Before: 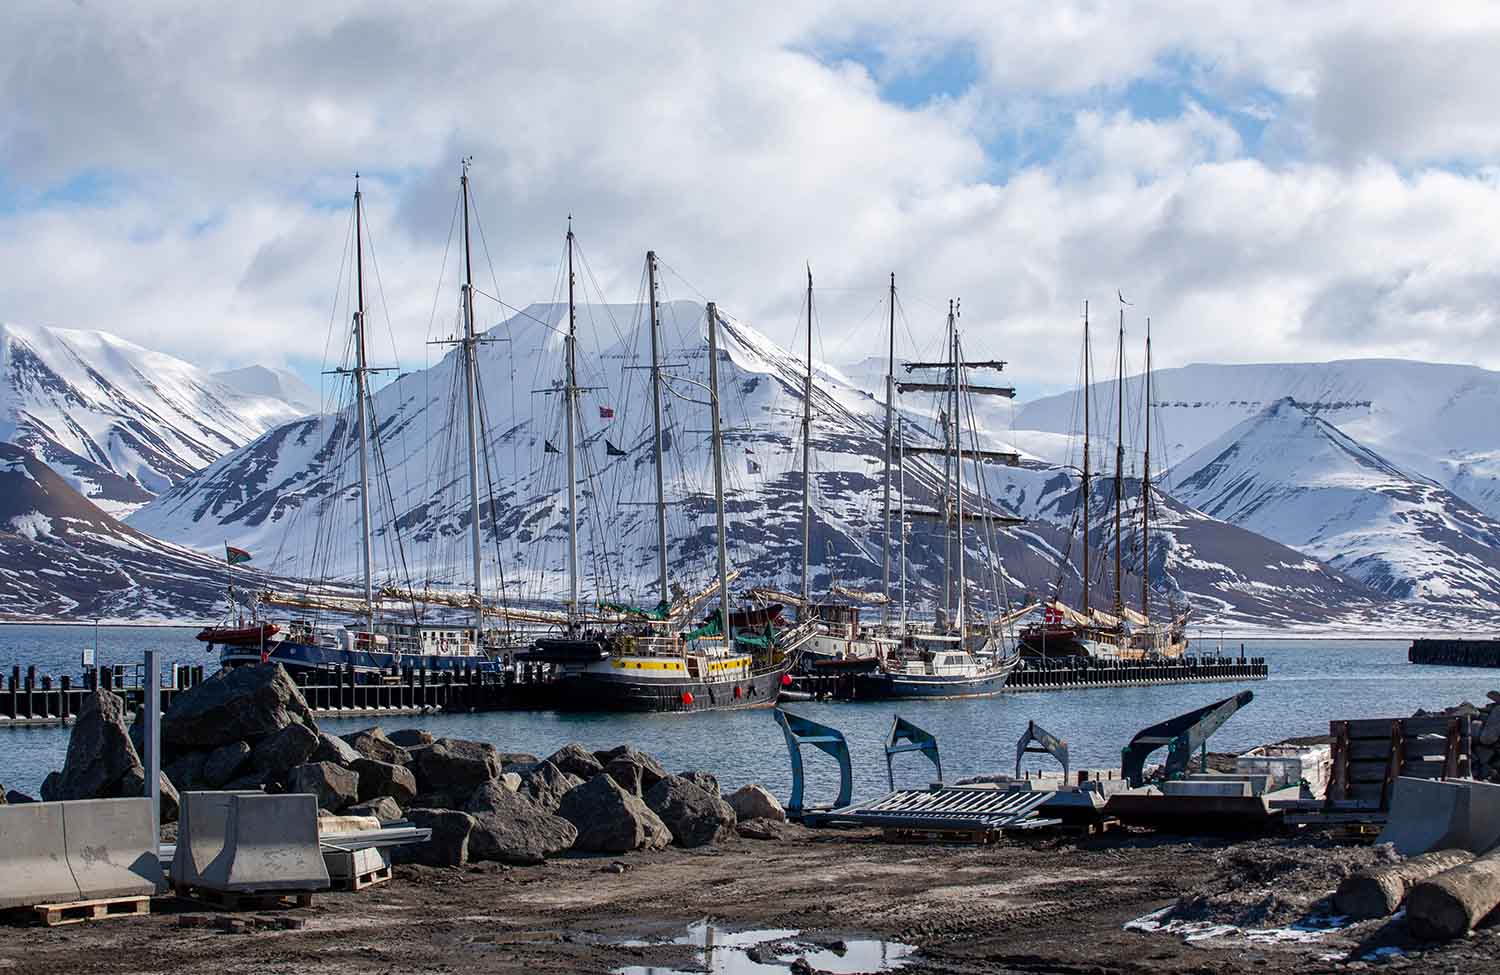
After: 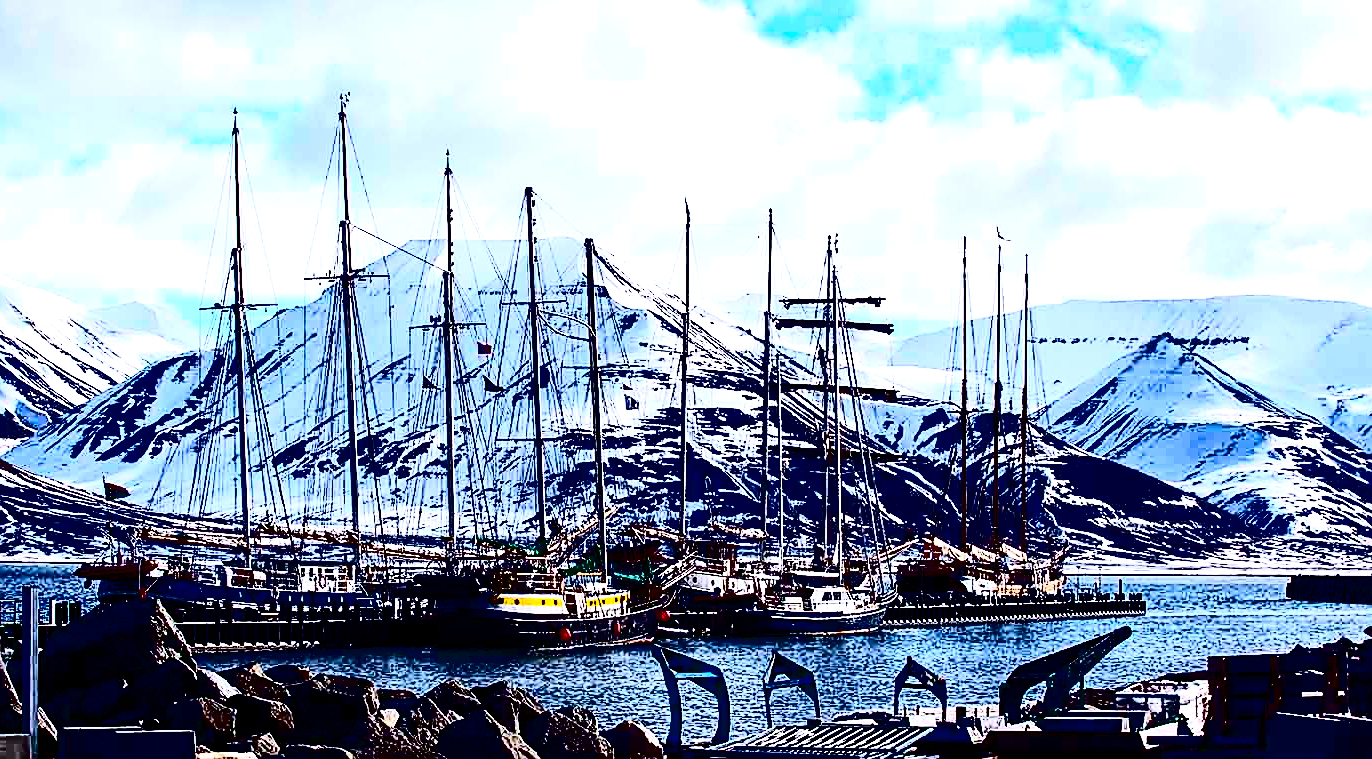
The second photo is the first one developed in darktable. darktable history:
sharpen: on, module defaults
white balance: red 1.004, blue 1.096
crop: left 8.155%, top 6.611%, bottom 15.385%
haze removal: compatibility mode true, adaptive false
exposure: black level correction 0, exposure 0.7 EV, compensate exposure bias true, compensate highlight preservation false
color balance rgb: perceptual saturation grading › highlights -31.88%, perceptual saturation grading › mid-tones 5.8%, perceptual saturation grading › shadows 18.12%, perceptual brilliance grading › highlights 3.62%, perceptual brilliance grading › mid-tones -18.12%, perceptual brilliance grading › shadows -41.3%
contrast brightness saturation: contrast 0.77, brightness -1, saturation 1
tone equalizer: on, module defaults
